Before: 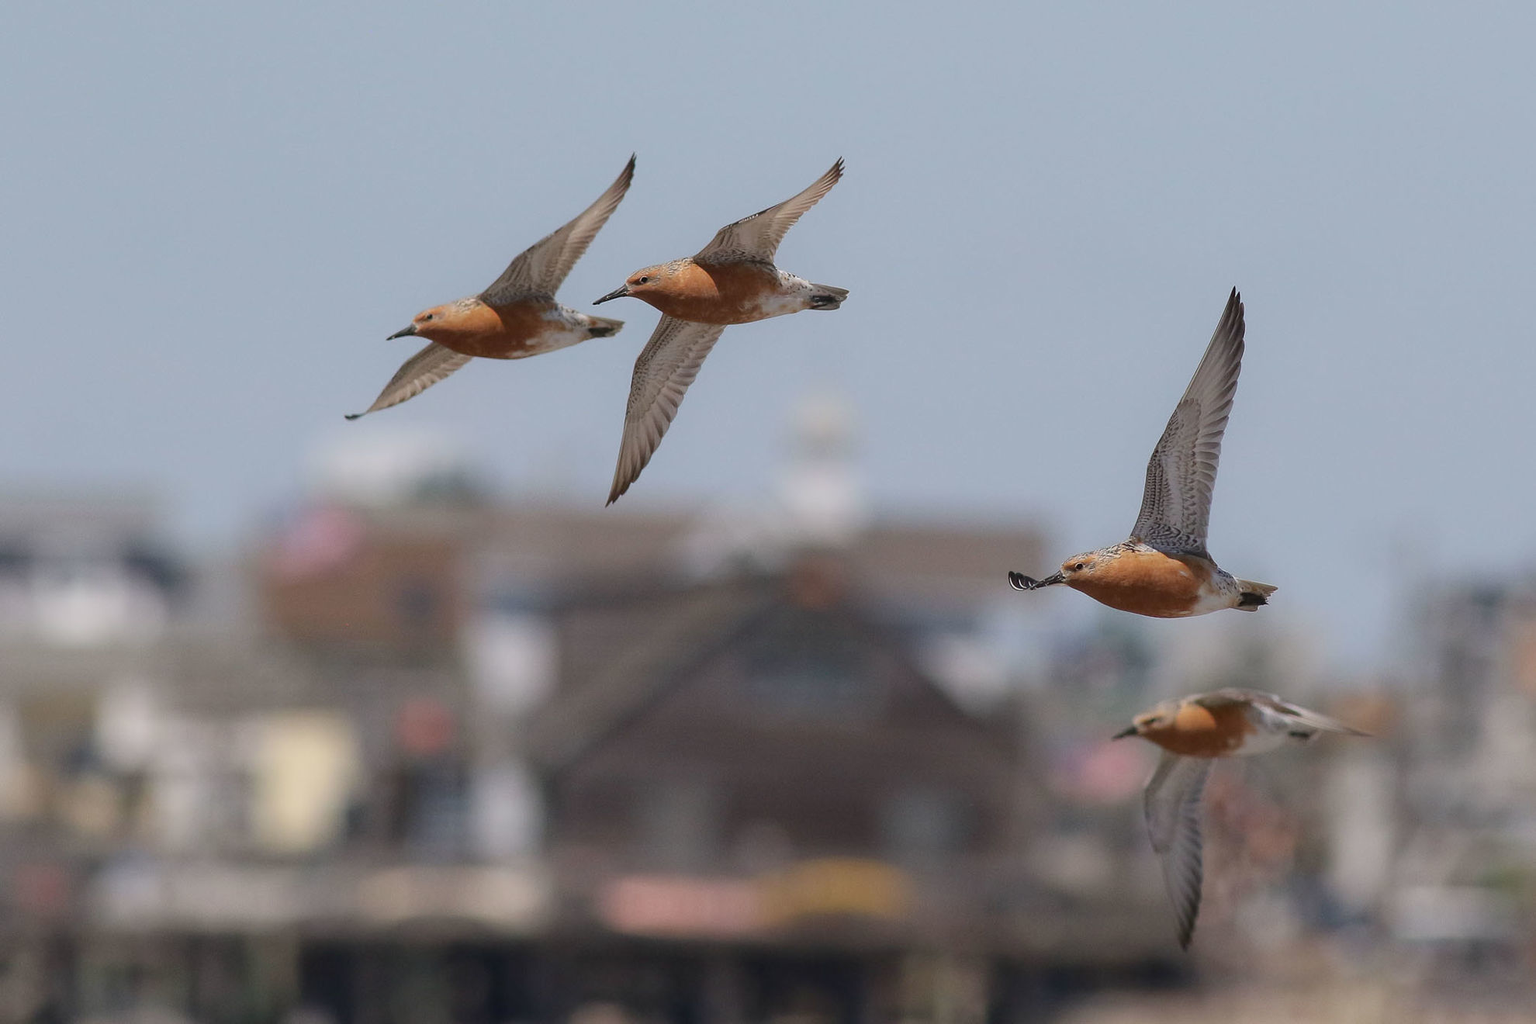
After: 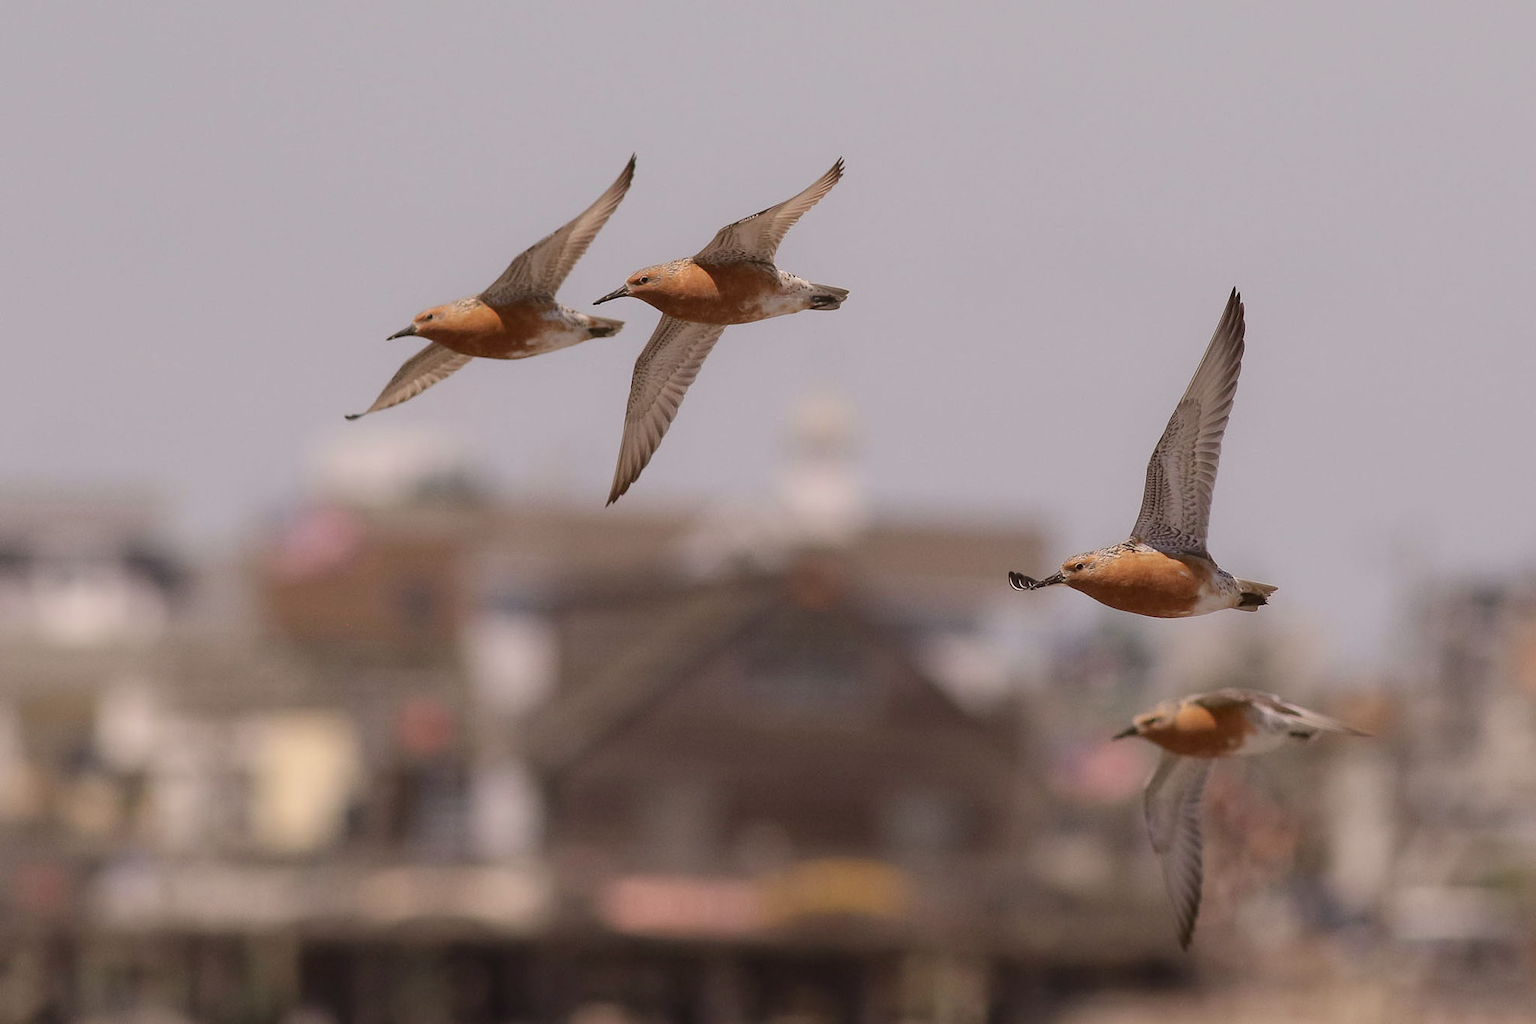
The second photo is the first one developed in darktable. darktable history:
tone equalizer: edges refinement/feathering 500, mask exposure compensation -1.57 EV, preserve details no
color correction: highlights a* 6.47, highlights b* 7.62, shadows a* 5.3, shadows b* 7.2, saturation 0.884
